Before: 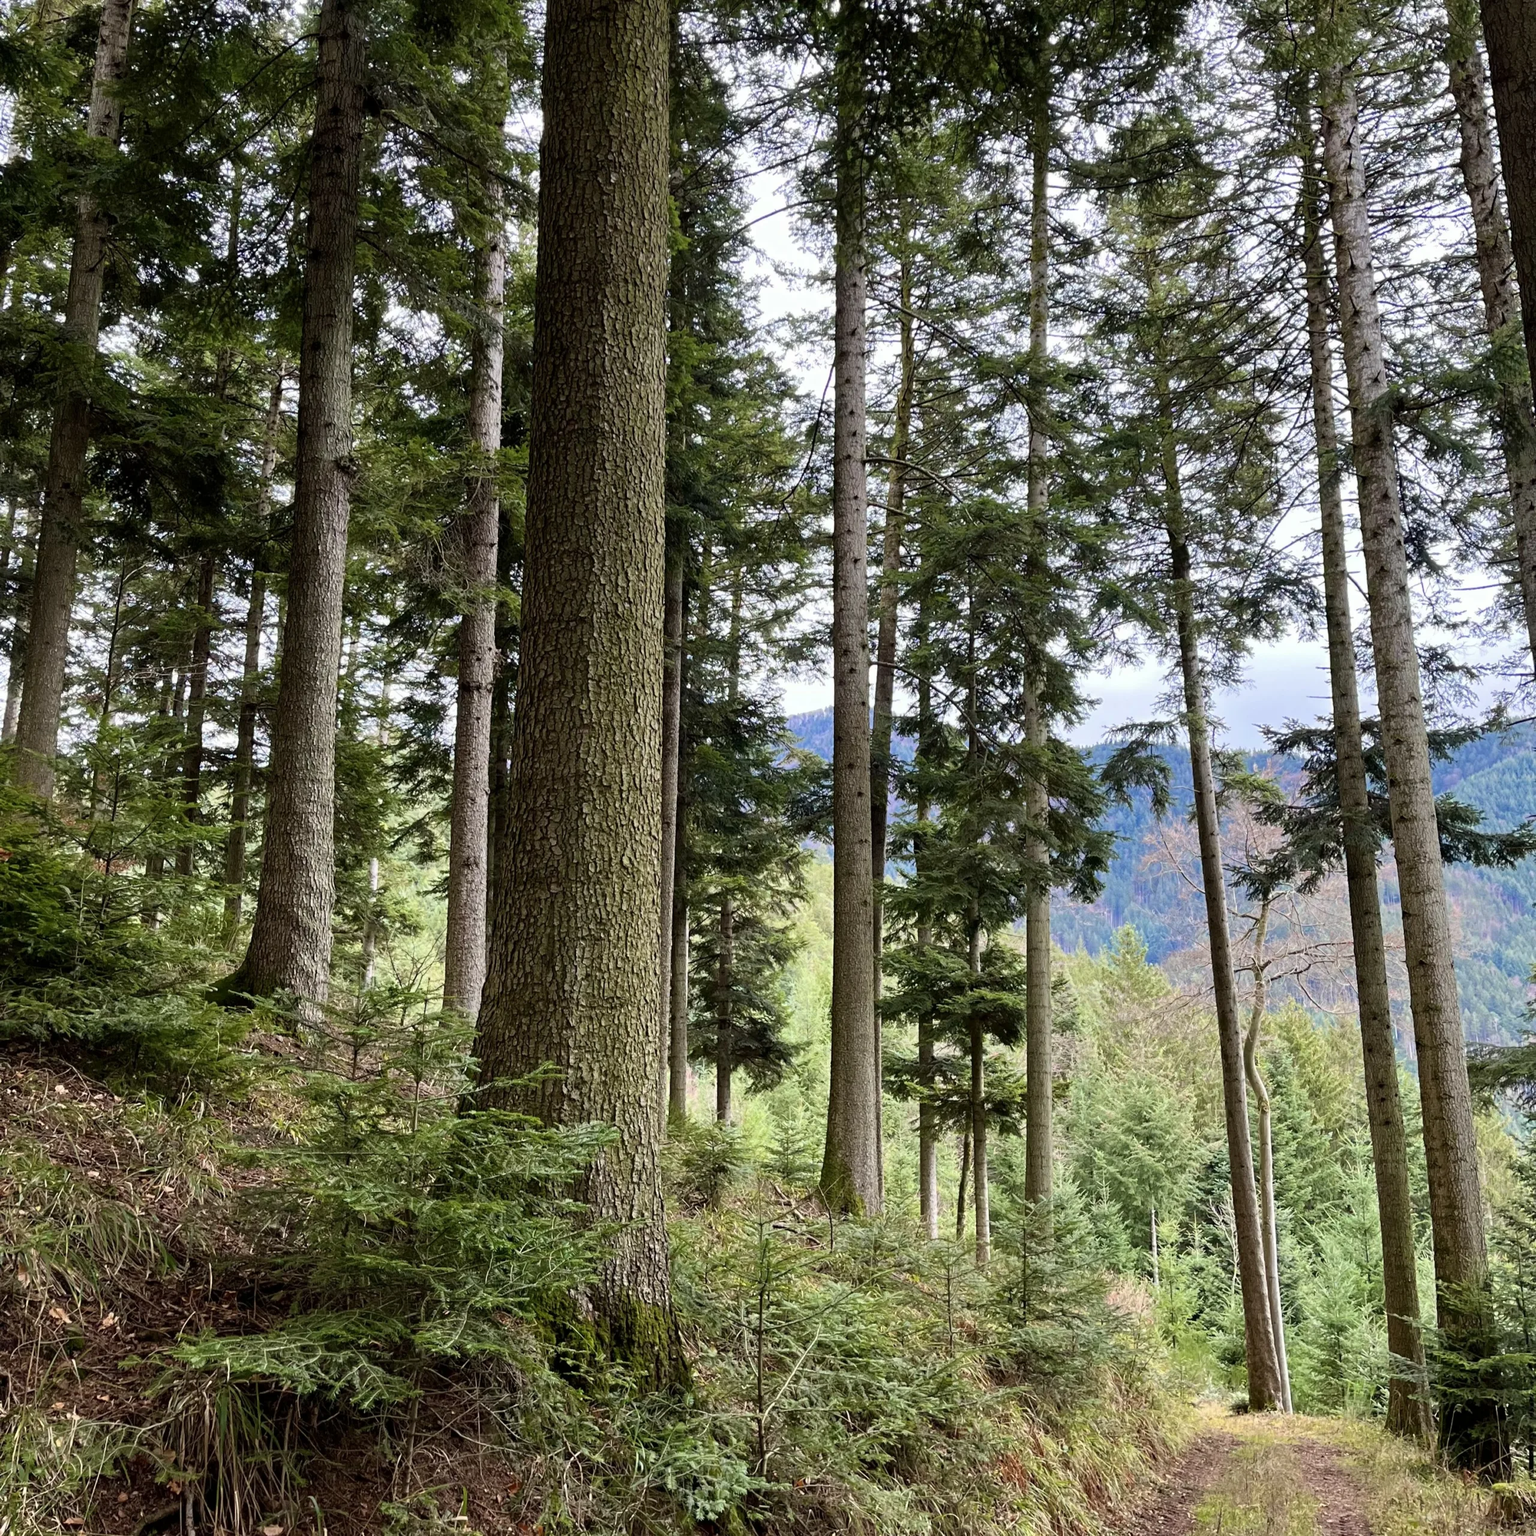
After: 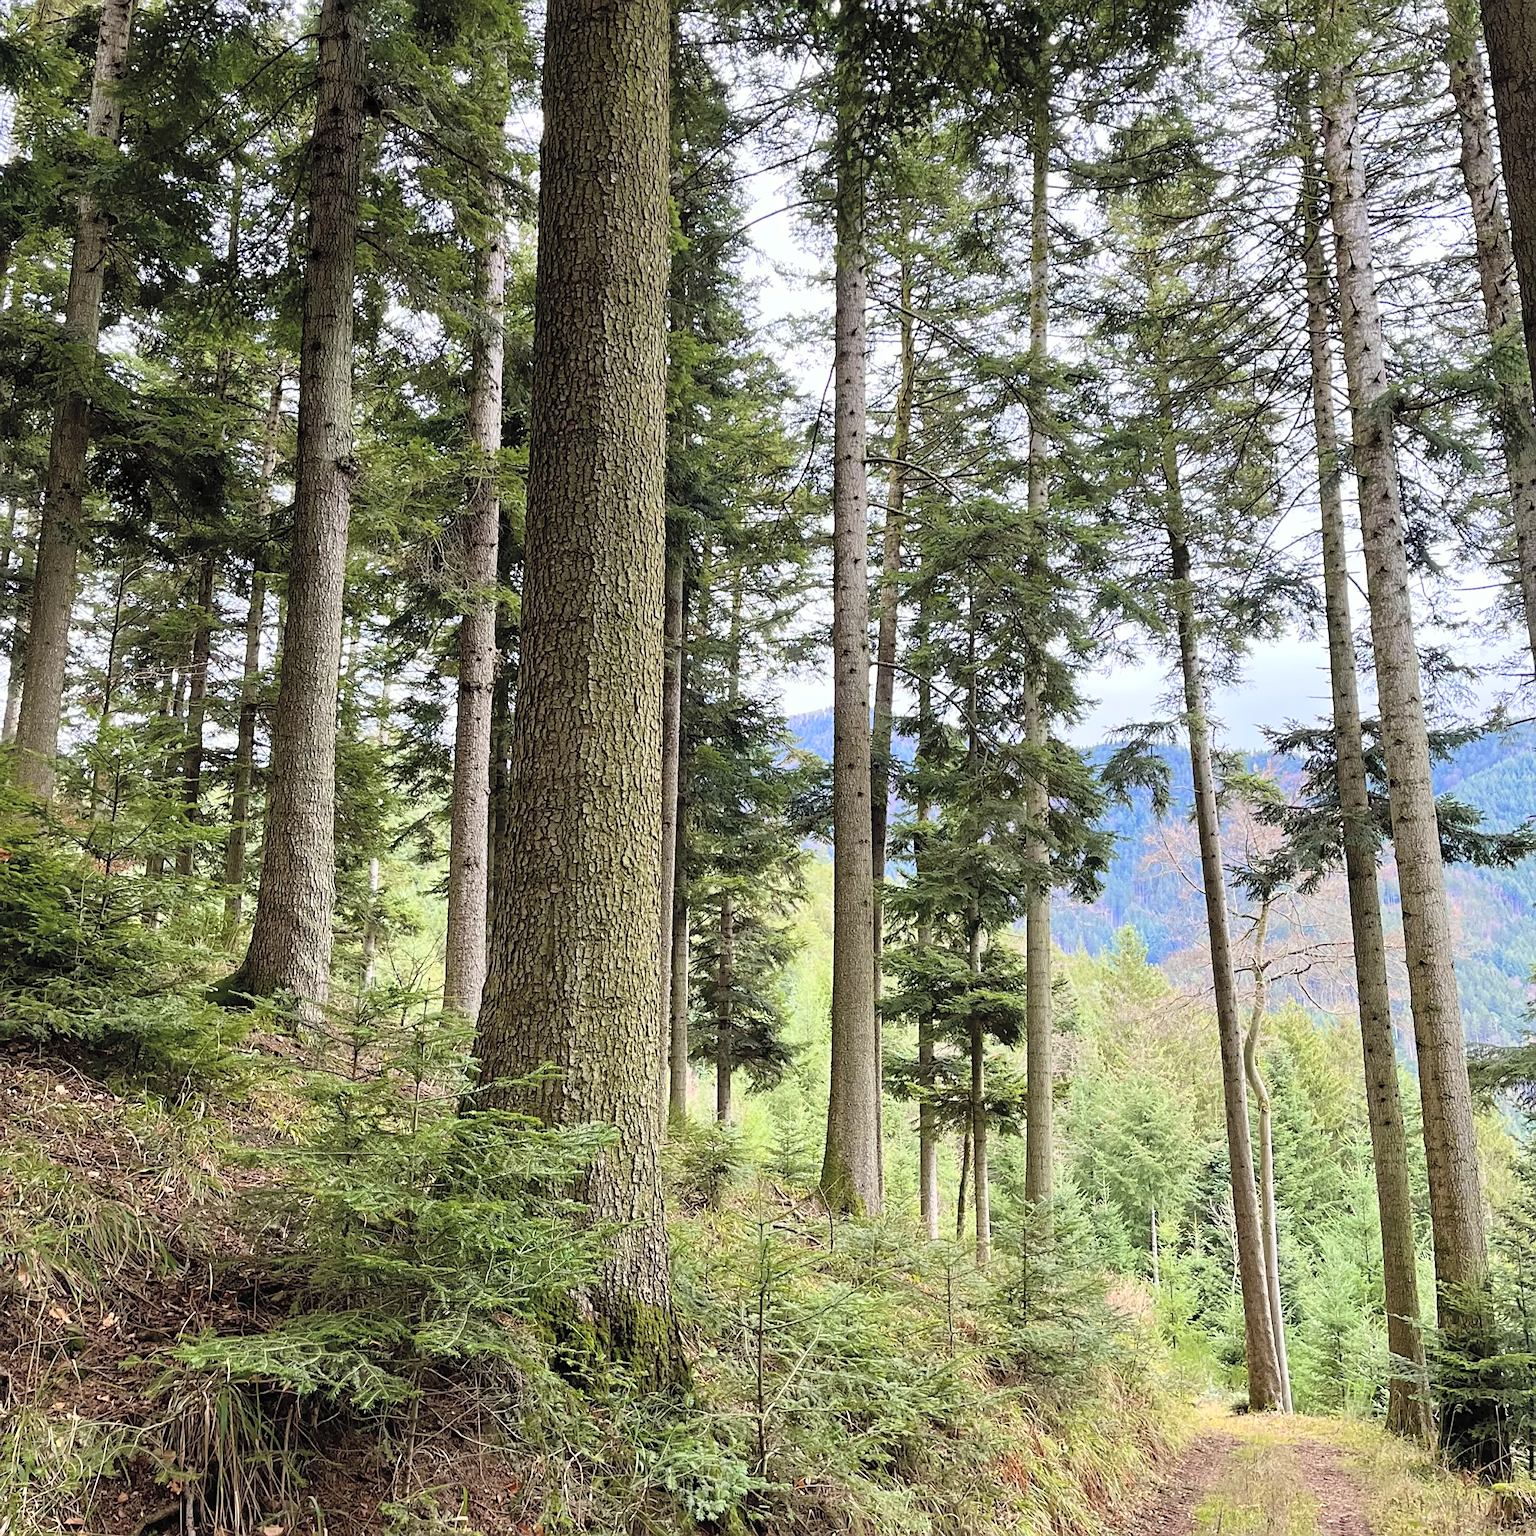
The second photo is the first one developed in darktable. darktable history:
contrast brightness saturation: contrast 0.099, brightness 0.308, saturation 0.136
sharpen: on, module defaults
